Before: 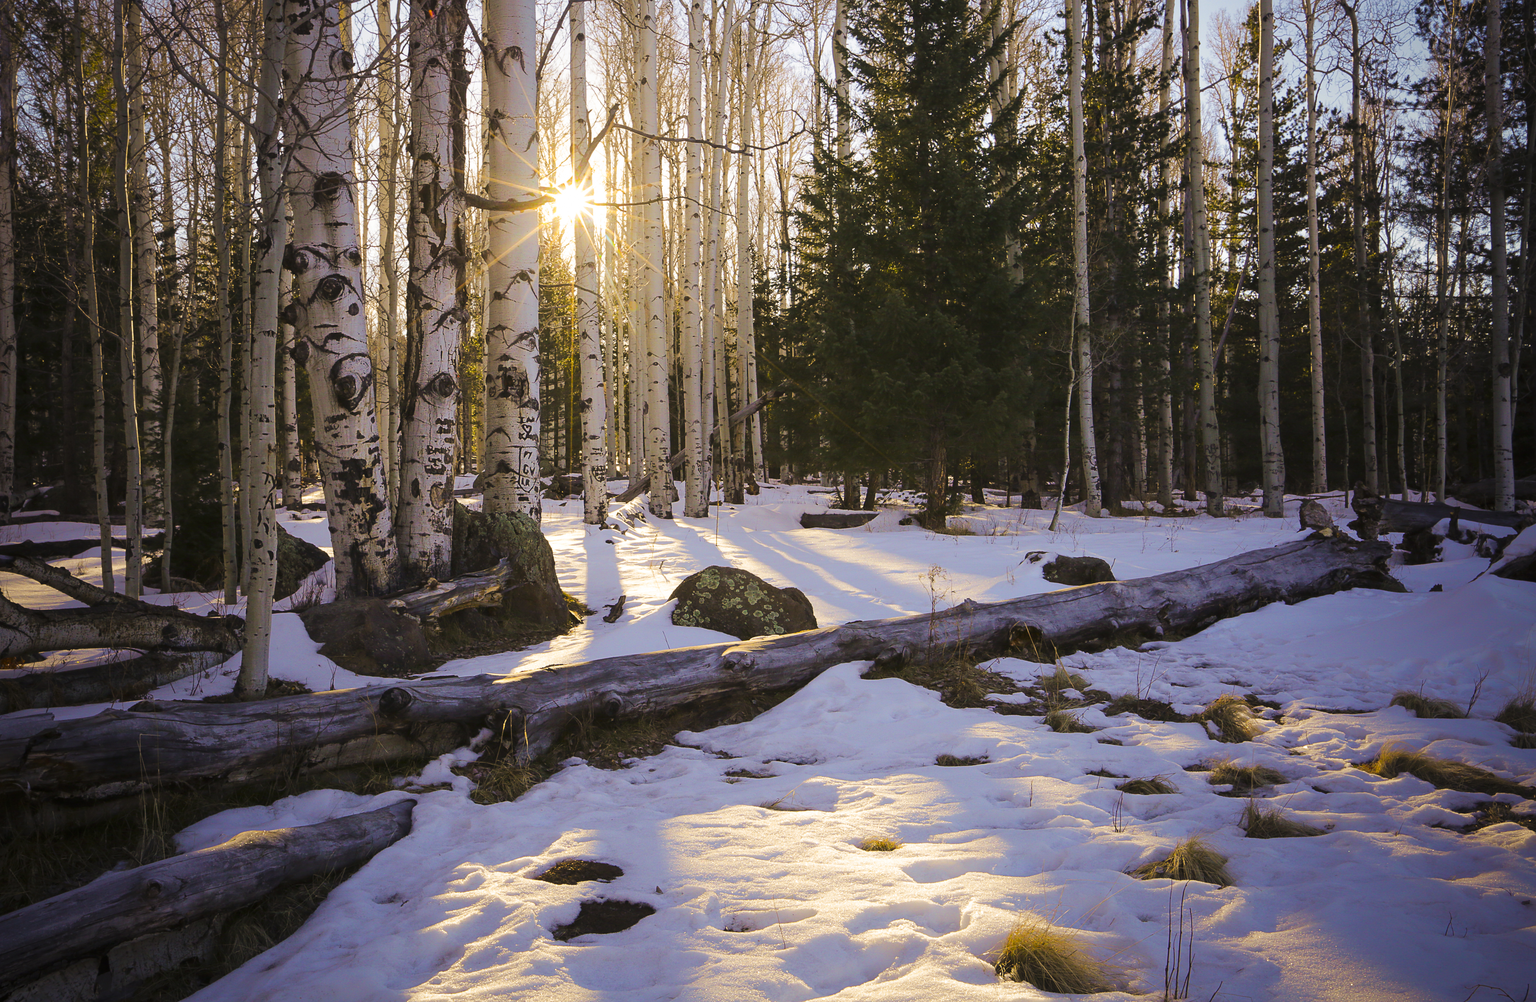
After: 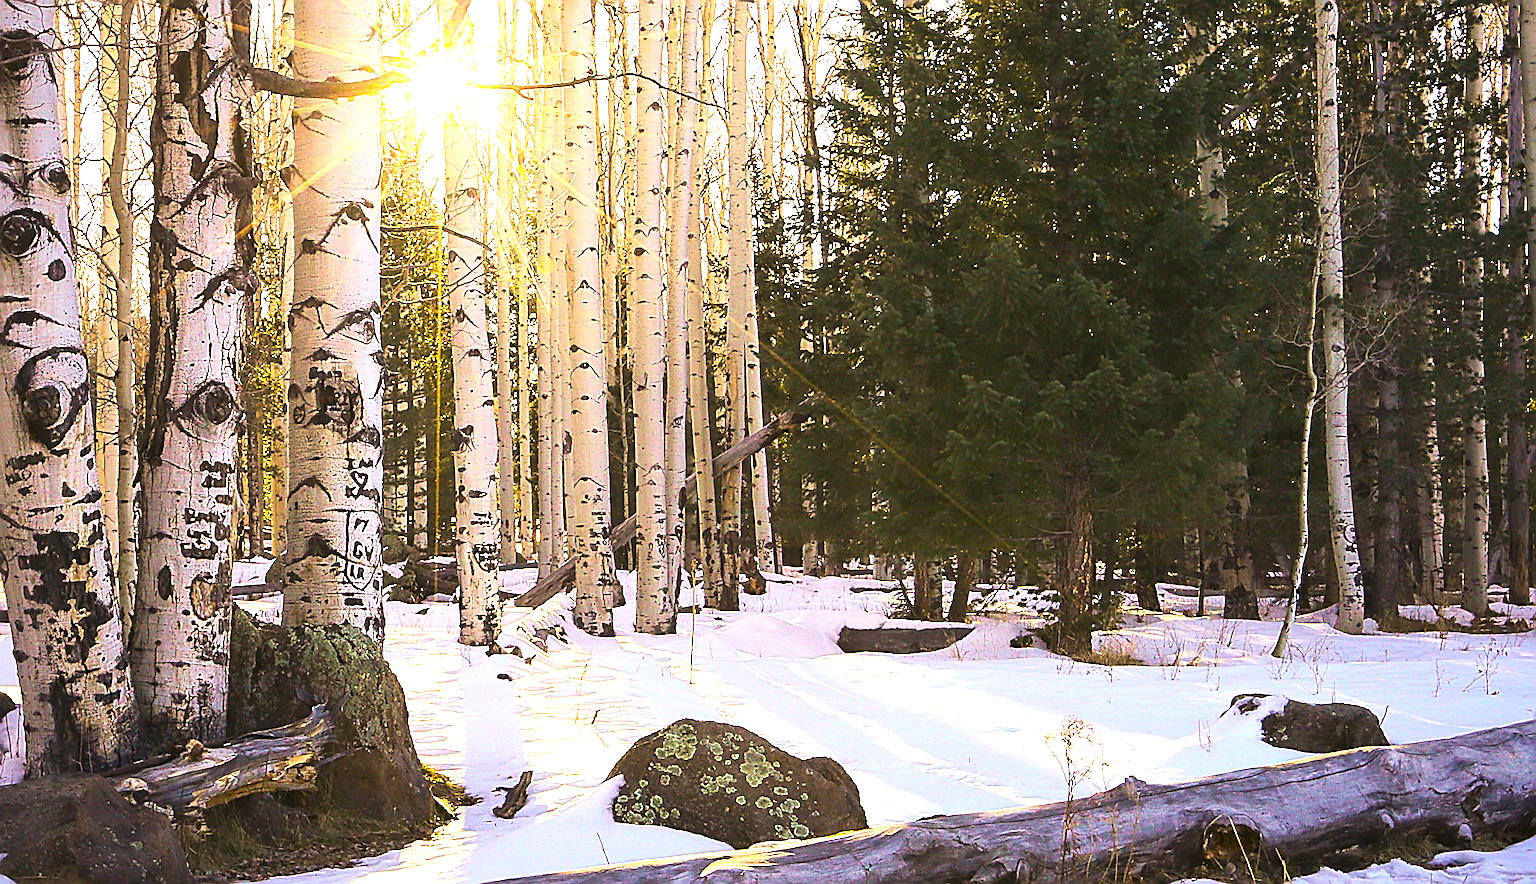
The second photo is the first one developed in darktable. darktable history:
crop: left 20.932%, top 15.471%, right 21.848%, bottom 34.081%
exposure: black level correction 0, exposure 1.2 EV, compensate exposure bias true, compensate highlight preservation false
sharpen: radius 1.685, amount 1.294
